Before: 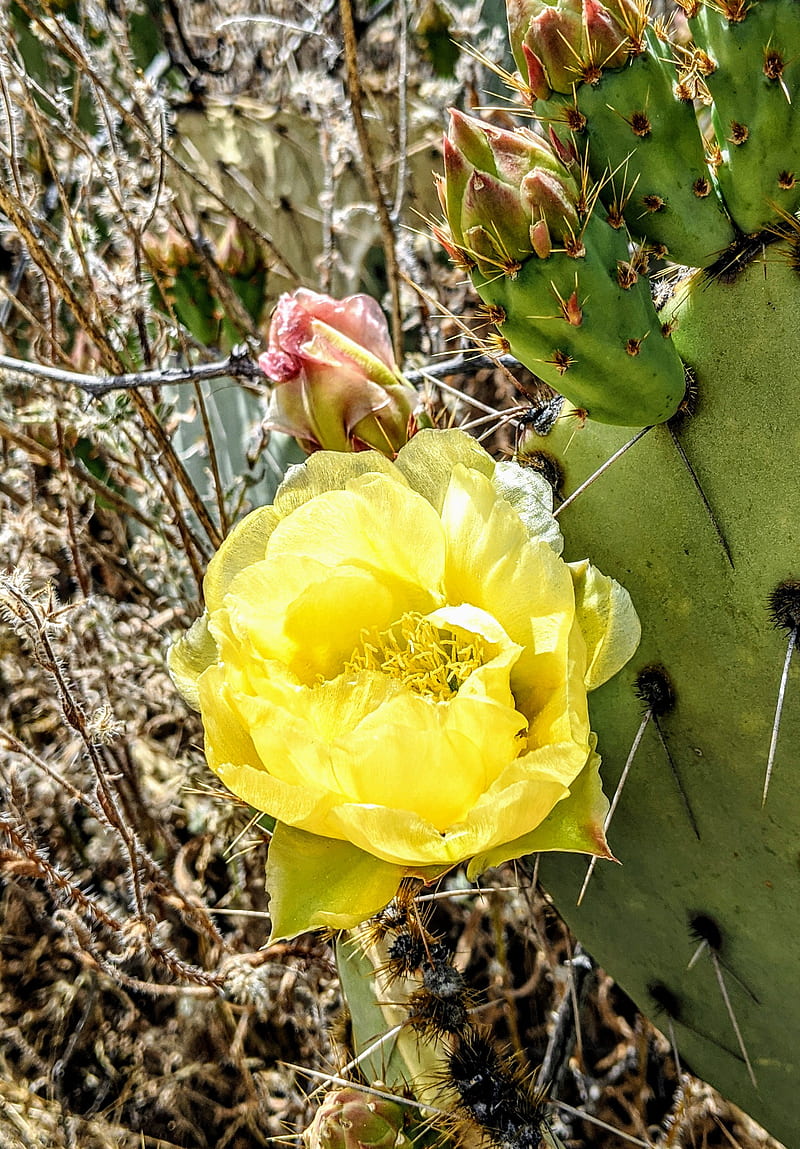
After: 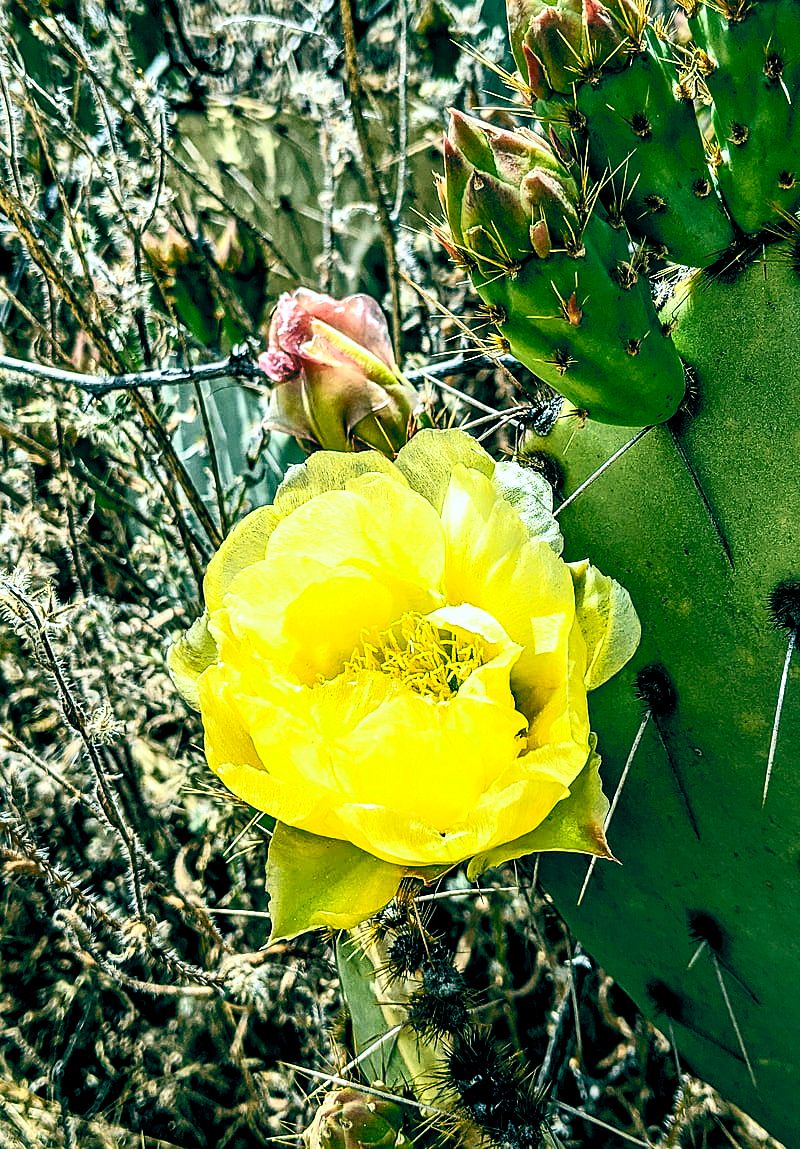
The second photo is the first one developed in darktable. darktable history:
sharpen: amount 0.214
contrast brightness saturation: contrast 0.198, brightness 0.167, saturation 0.222
color balance rgb: global offset › luminance -0.516%, global offset › chroma 0.902%, global offset › hue 175.45°, perceptual saturation grading › global saturation 15.625%, perceptual saturation grading › highlights -18.992%, perceptual saturation grading › shadows 19.7%, perceptual brilliance grading › highlights 3.562%, perceptual brilliance grading › mid-tones -17.366%, perceptual brilliance grading › shadows -40.855%, global vibrance 20%
